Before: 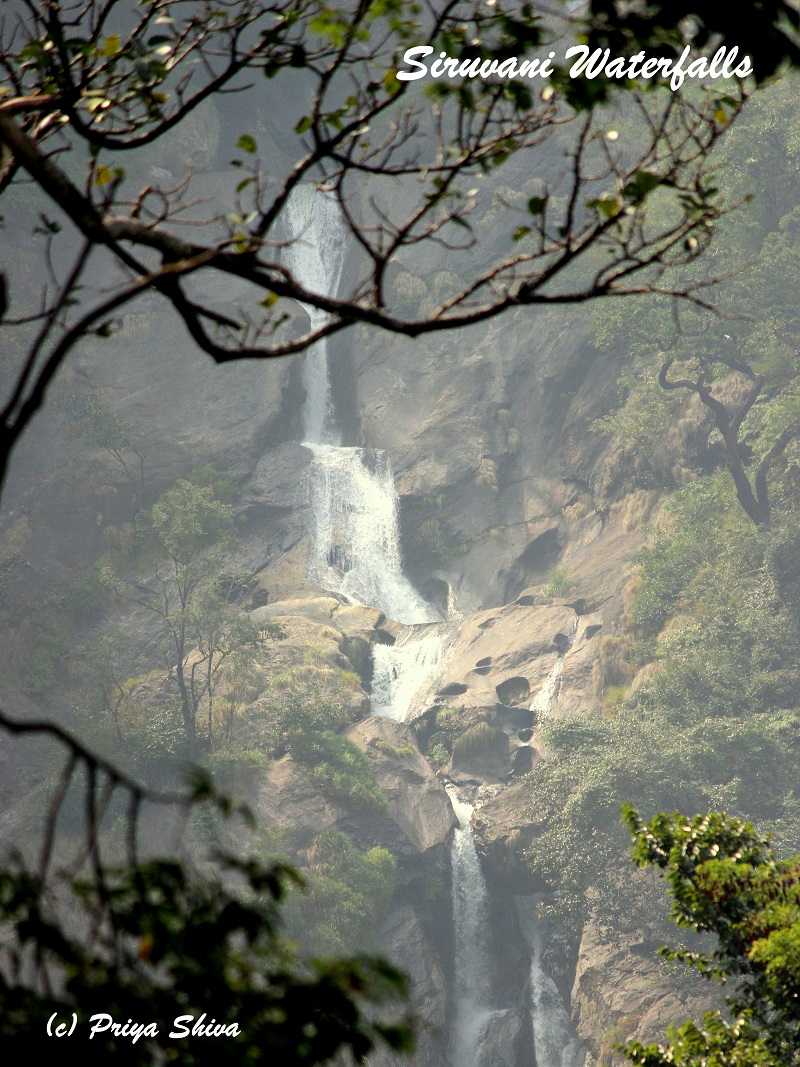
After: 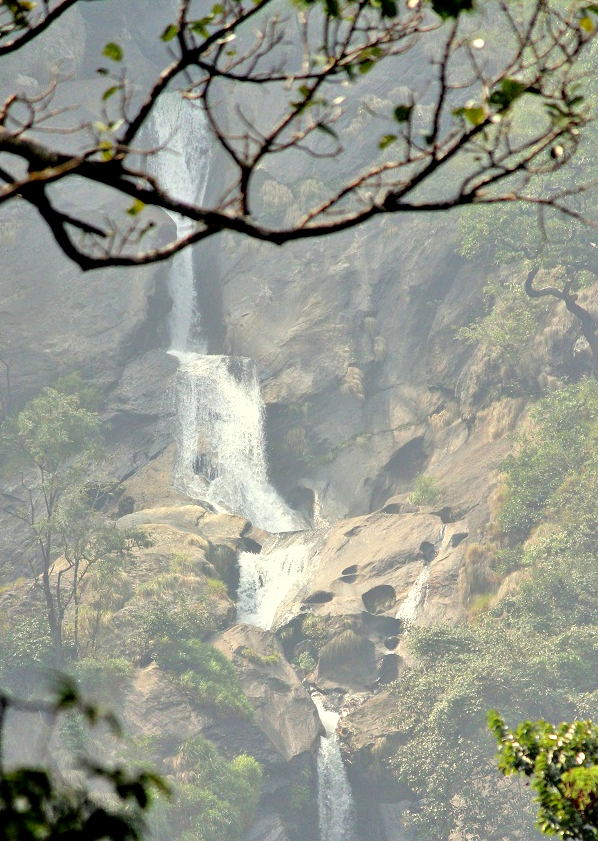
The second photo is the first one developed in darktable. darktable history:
tone equalizer: -7 EV 0.15 EV, -6 EV 0.6 EV, -5 EV 1.15 EV, -4 EV 1.33 EV, -3 EV 1.15 EV, -2 EV 0.6 EV, -1 EV 0.15 EV, mask exposure compensation -0.5 EV
crop: left 16.768%, top 8.653%, right 8.362%, bottom 12.485%
exposure: black level correction 0.001, compensate highlight preservation false
